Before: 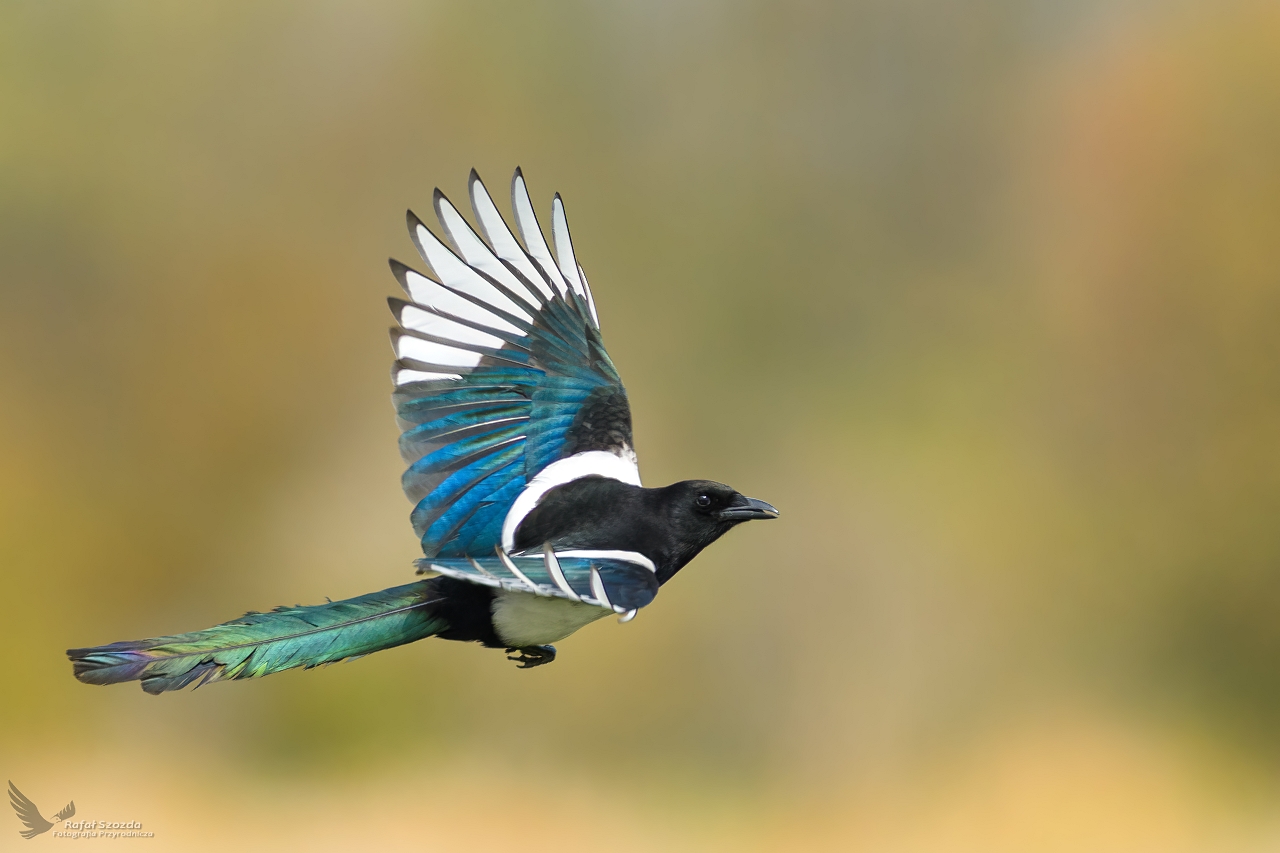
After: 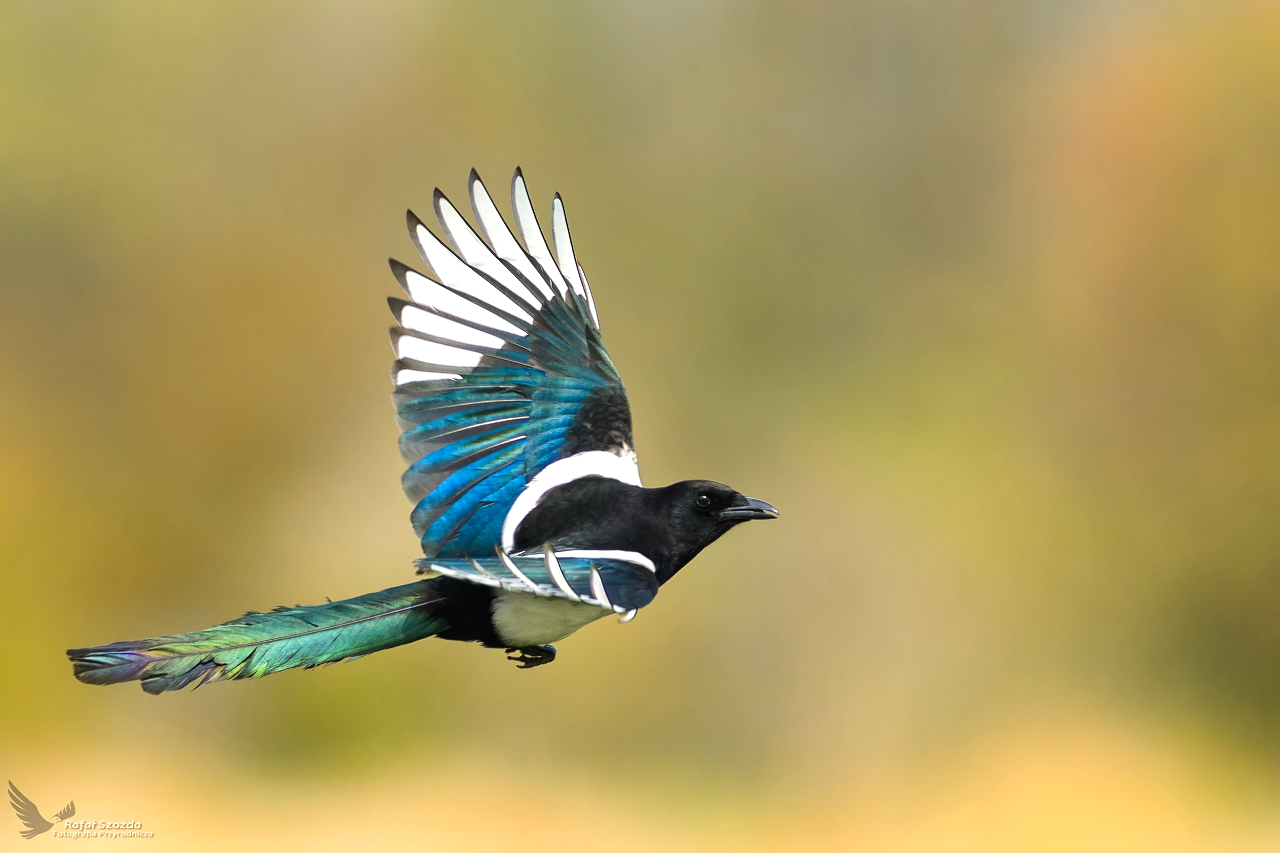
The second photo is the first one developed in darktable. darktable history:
tone equalizer: -8 EV -0.417 EV, -7 EV -0.389 EV, -6 EV -0.333 EV, -5 EV -0.222 EV, -3 EV 0.222 EV, -2 EV 0.333 EV, -1 EV 0.389 EV, +0 EV 0.417 EV, edges refinement/feathering 500, mask exposure compensation -1.57 EV, preserve details no
color correction: highlights a* 0.816, highlights b* 2.78, saturation 1.1
